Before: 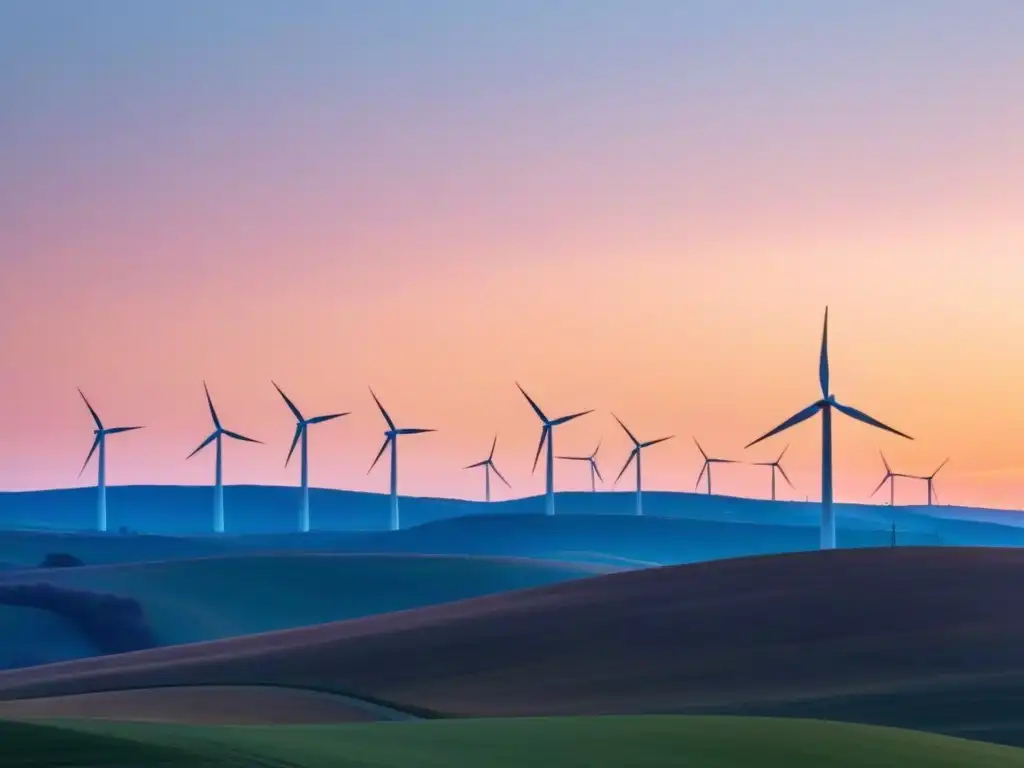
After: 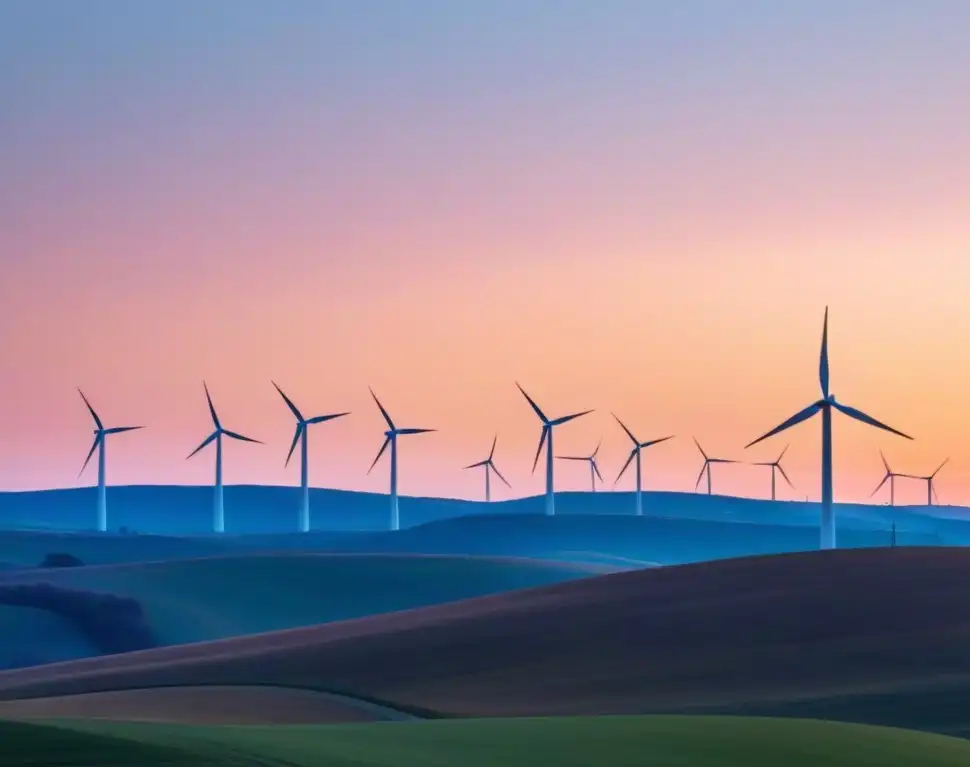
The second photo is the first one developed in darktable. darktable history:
crop and rotate: left 0%, right 5.227%
